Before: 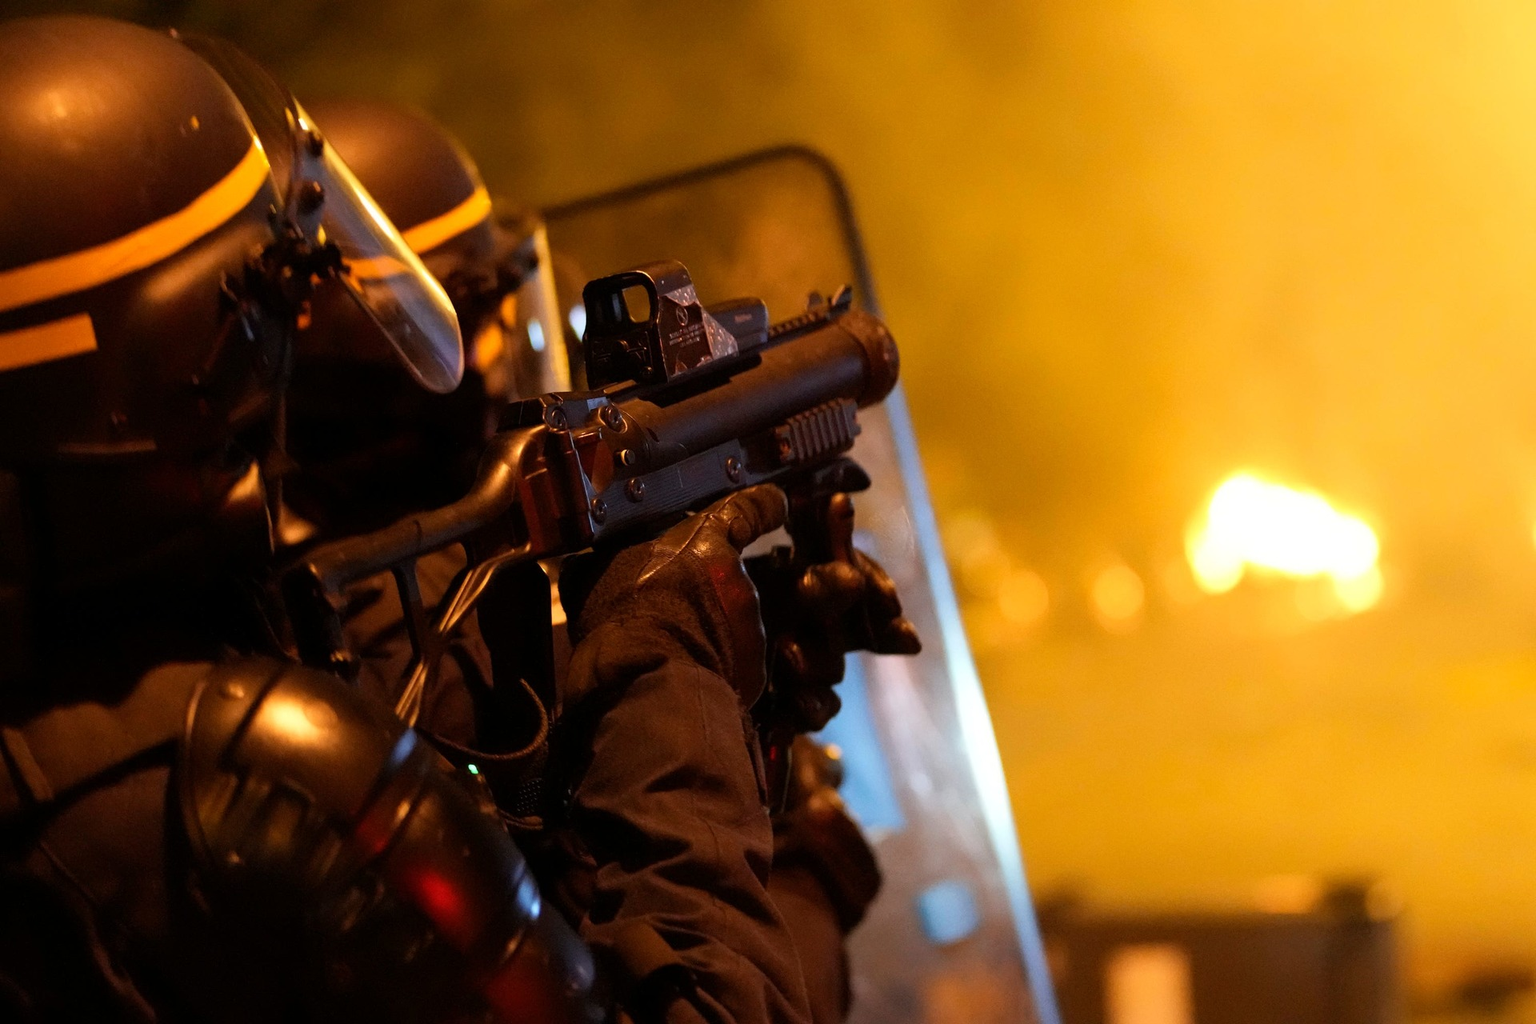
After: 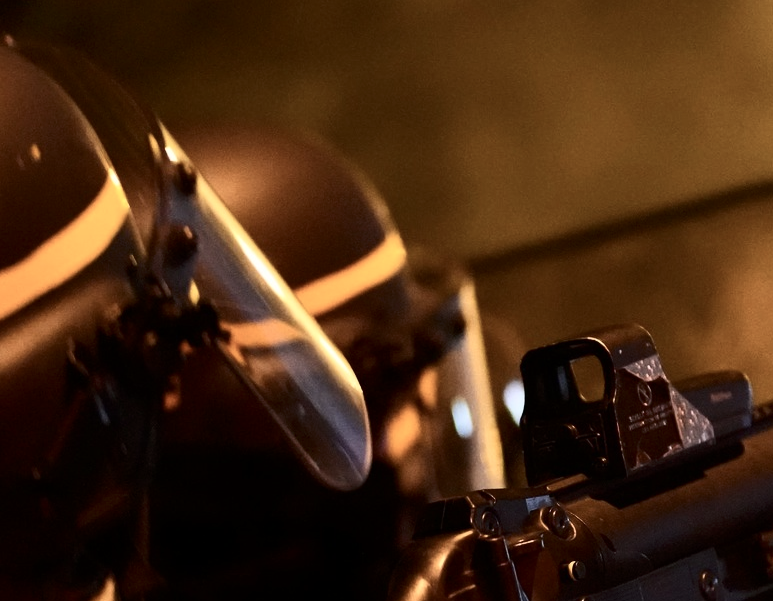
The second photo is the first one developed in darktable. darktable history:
crop and rotate: left 10.854%, top 0.112%, right 48.855%, bottom 52.879%
contrast brightness saturation: contrast 0.248, saturation -0.31
